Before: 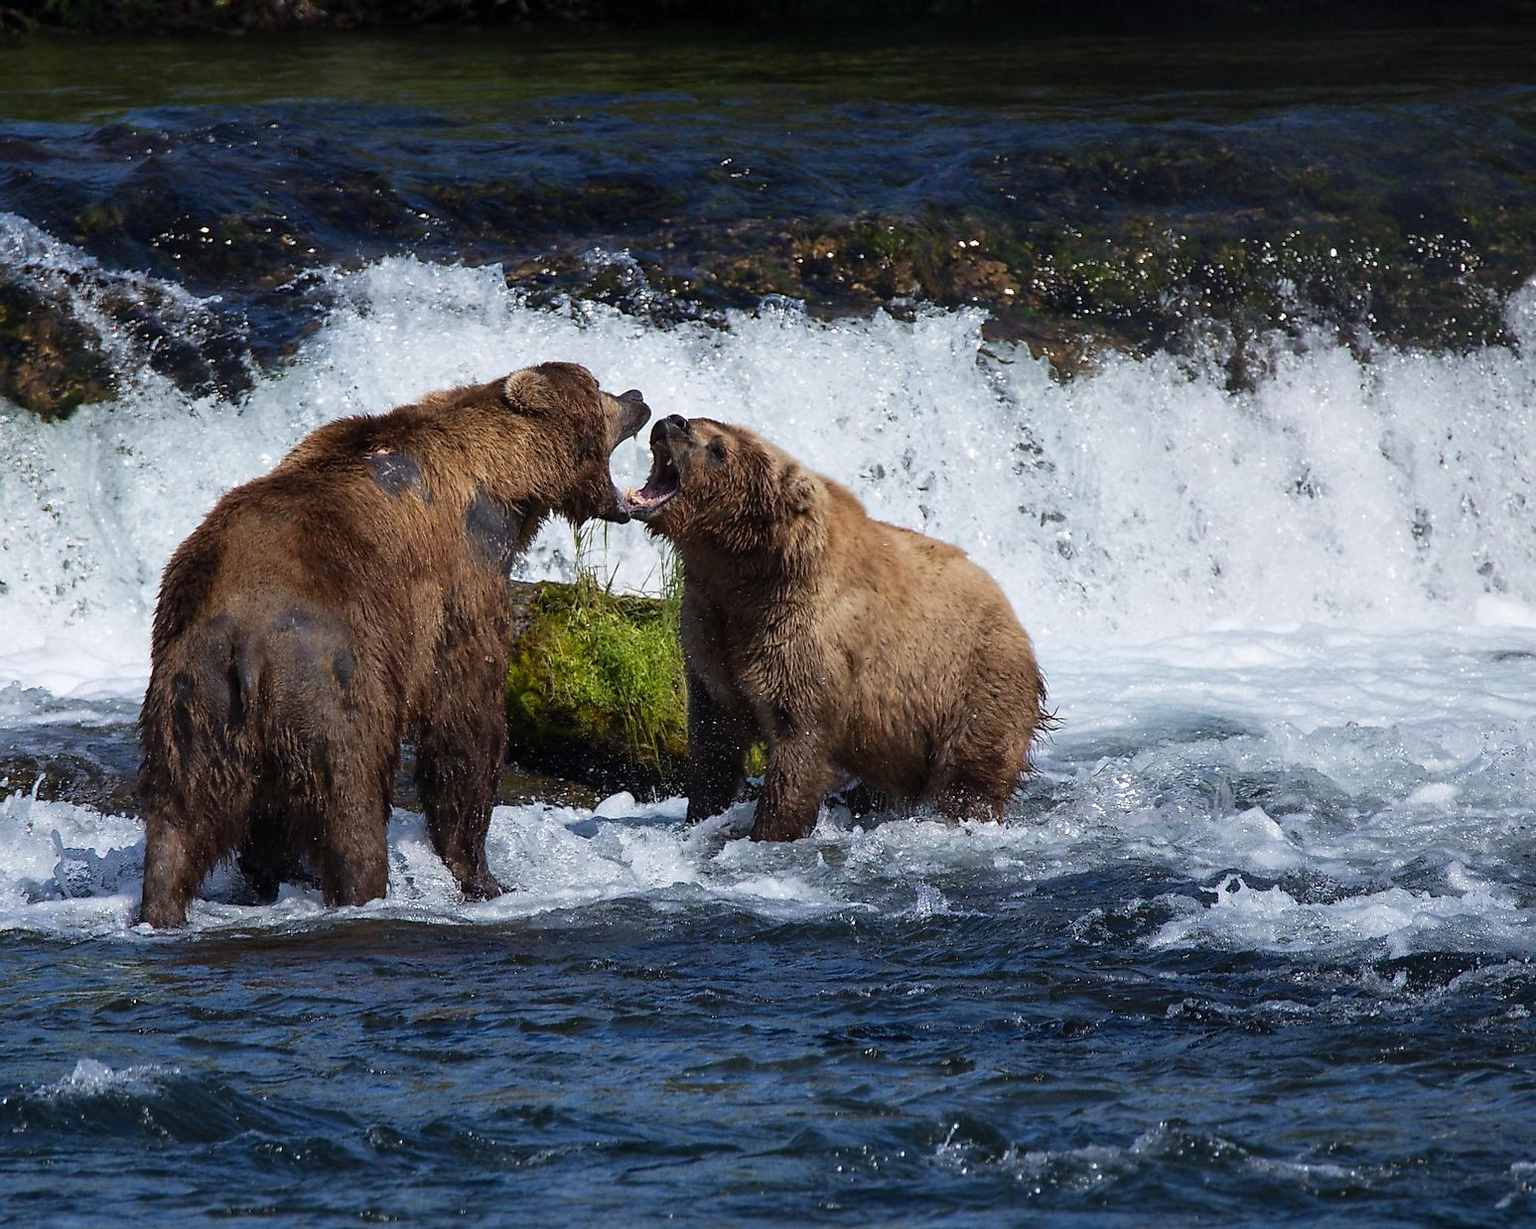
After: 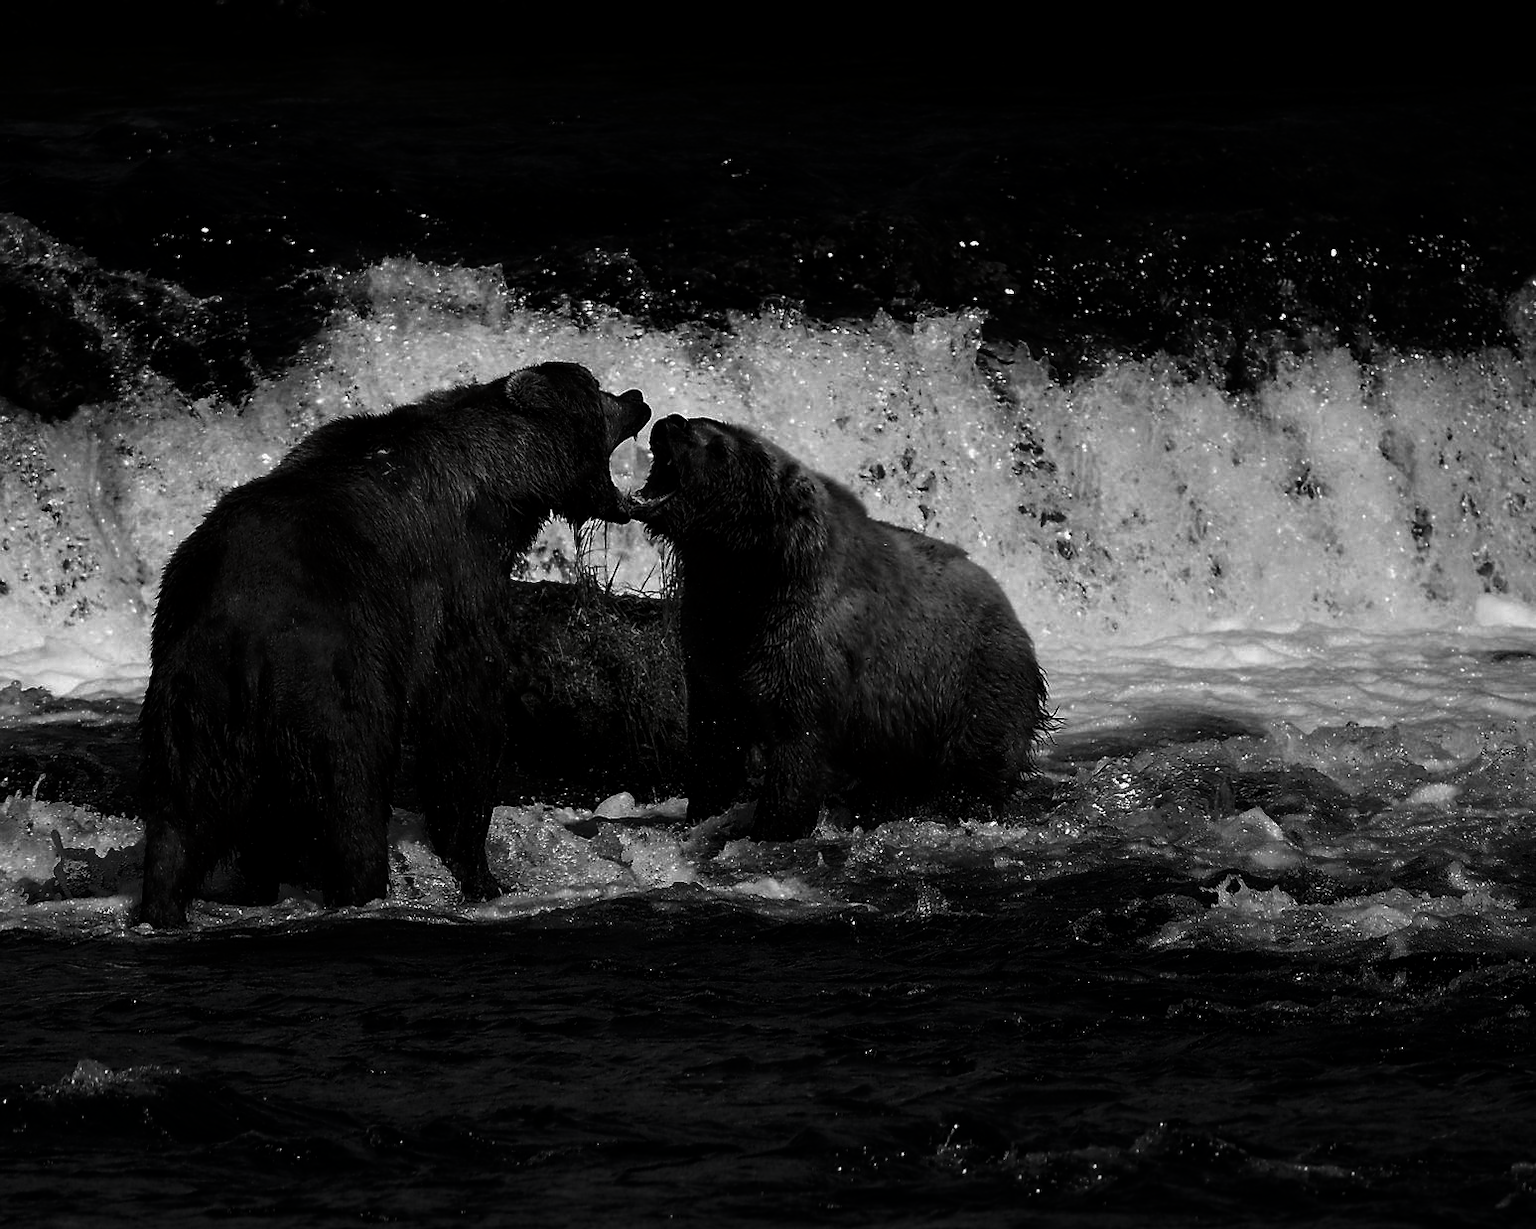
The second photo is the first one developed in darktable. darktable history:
contrast brightness saturation: contrast 0.018, brightness -0.99, saturation -0.982
